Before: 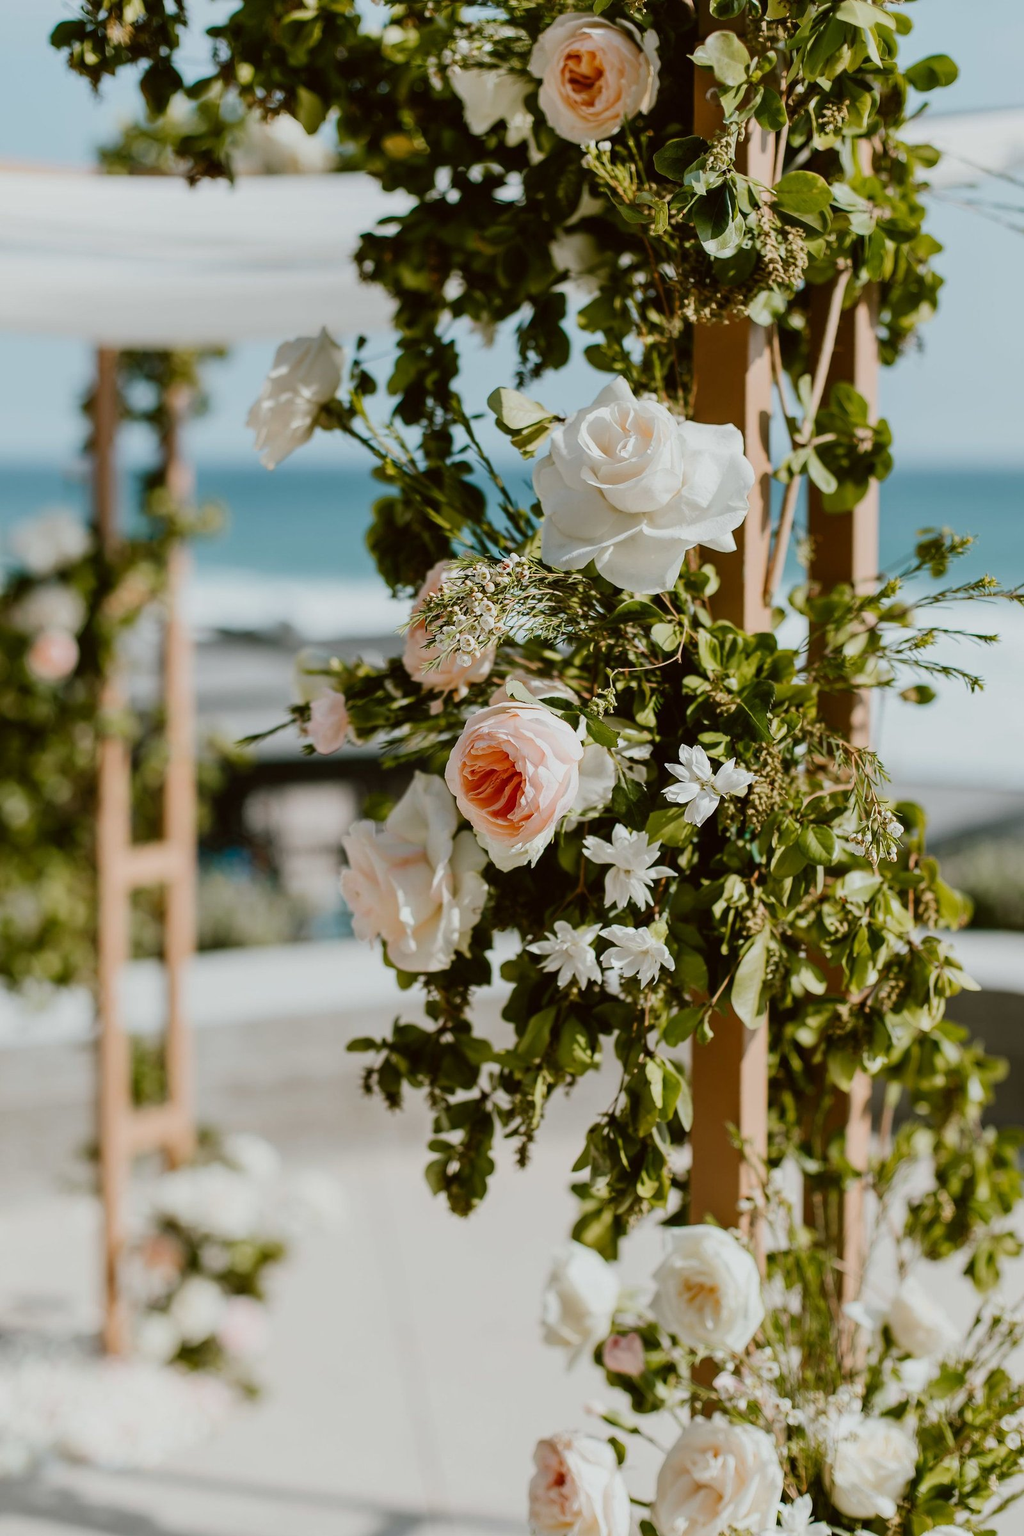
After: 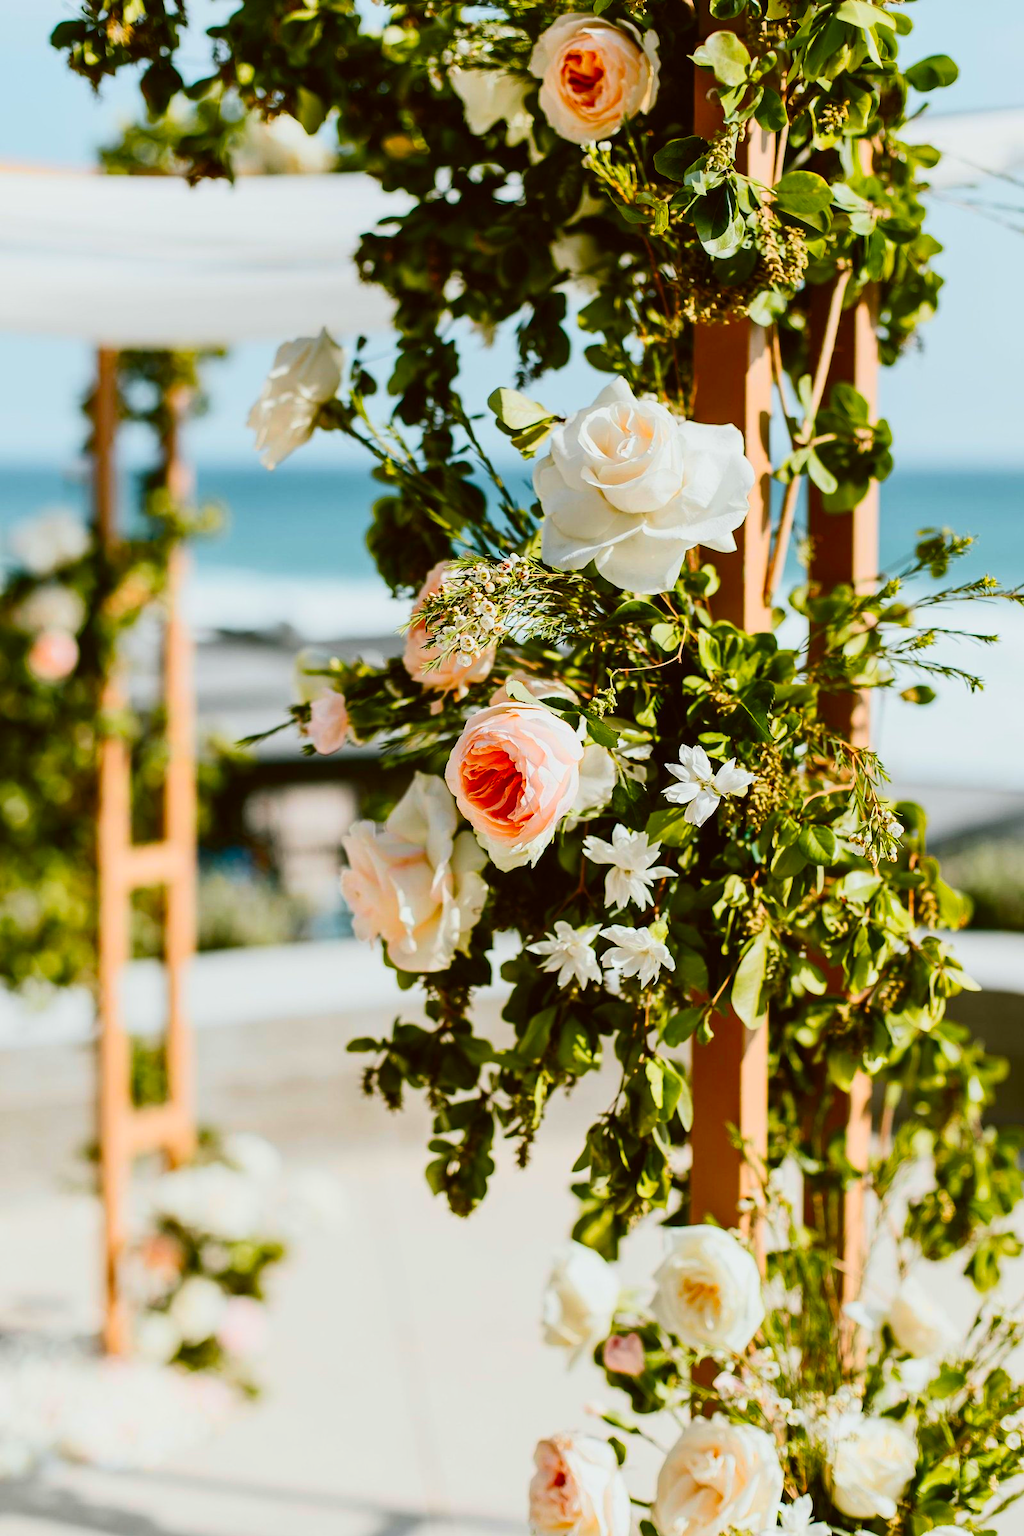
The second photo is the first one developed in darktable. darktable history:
color zones: curves: ch0 [(0.224, 0.526) (0.75, 0.5)]; ch1 [(0.055, 0.526) (0.224, 0.761) (0.377, 0.526) (0.75, 0.5)]
contrast brightness saturation: contrast 0.23, brightness 0.1, saturation 0.29
